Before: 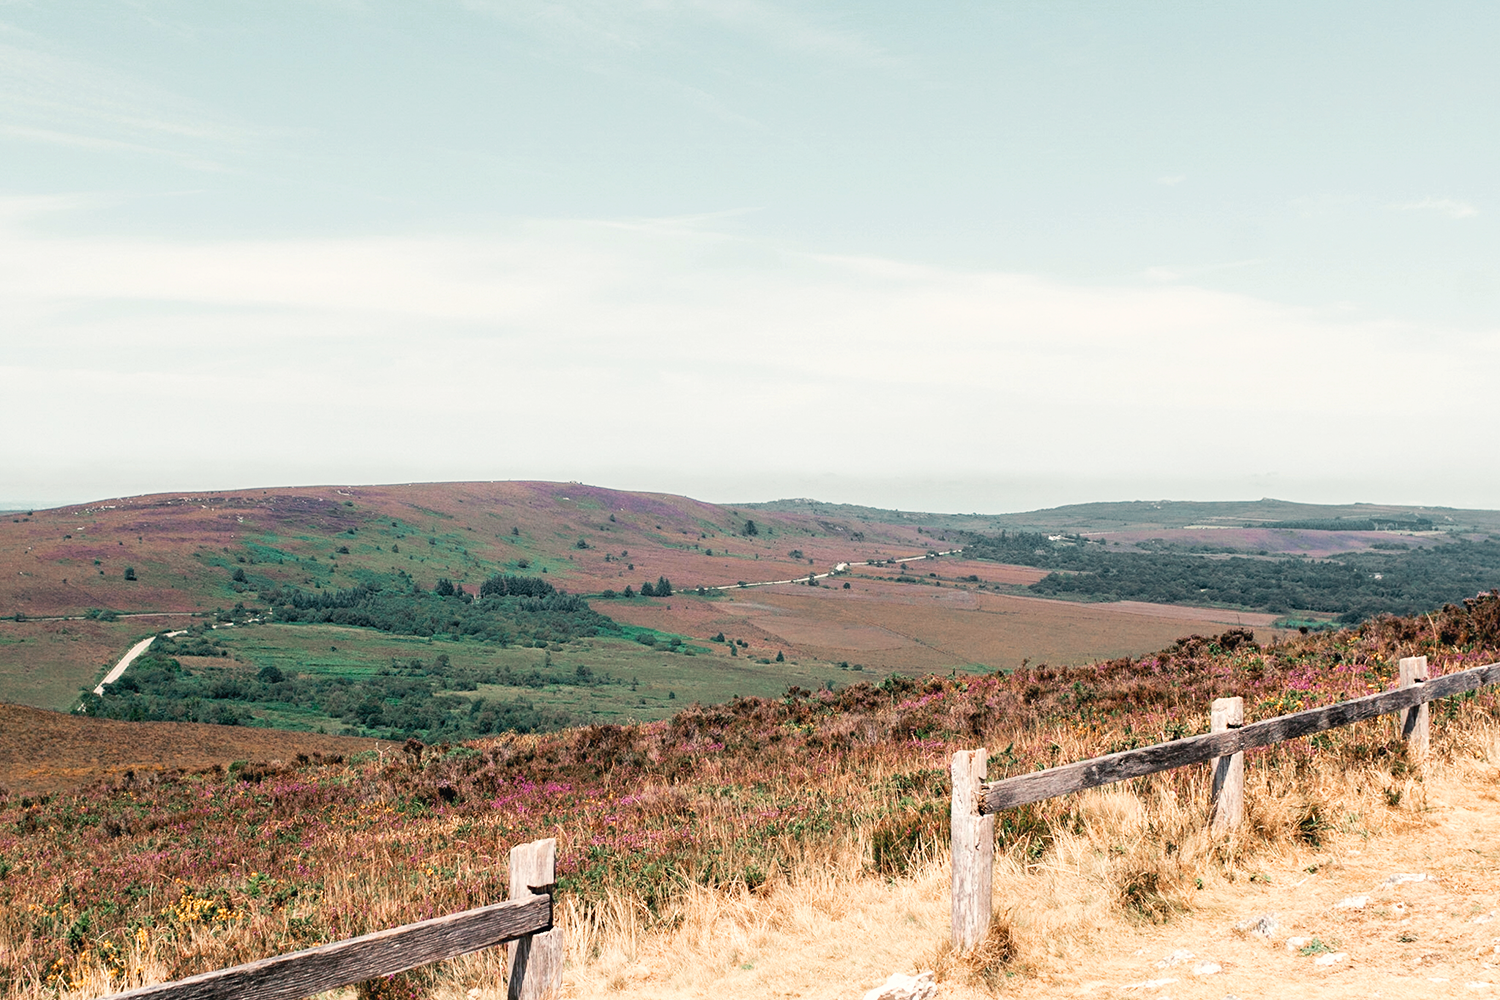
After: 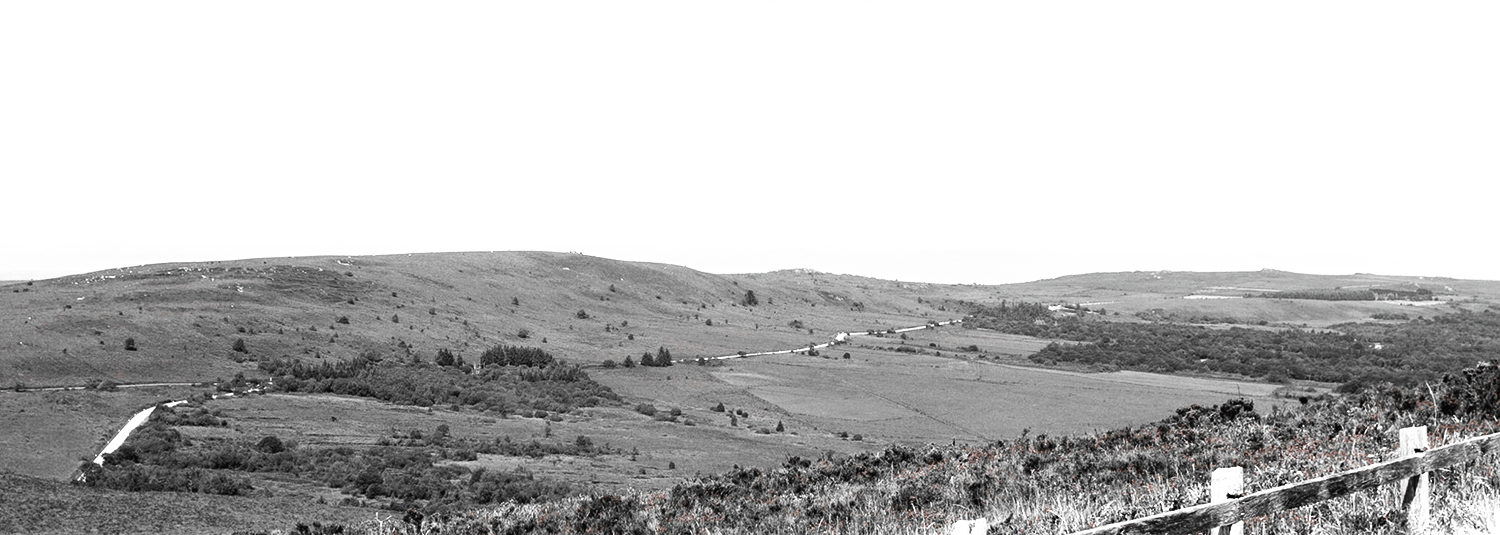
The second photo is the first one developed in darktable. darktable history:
crop and rotate: top 23.043%, bottom 23.437%
velvia: on, module defaults
color balance: mode lift, gamma, gain (sRGB), lift [0.997, 0.979, 1.021, 1.011], gamma [1, 1.084, 0.916, 0.998], gain [1, 0.87, 1.13, 1.101], contrast 4.55%, contrast fulcrum 38.24%, output saturation 104.09%
tone equalizer: -8 EV -0.417 EV, -7 EV -0.389 EV, -6 EV -0.333 EV, -5 EV -0.222 EV, -3 EV 0.222 EV, -2 EV 0.333 EV, -1 EV 0.389 EV, +0 EV 0.417 EV, edges refinement/feathering 500, mask exposure compensation -1.57 EV, preserve details no
color zones: curves: ch1 [(0, 0.006) (0.094, 0.285) (0.171, 0.001) (0.429, 0.001) (0.571, 0.003) (0.714, 0.004) (0.857, 0.004) (1, 0.006)]
